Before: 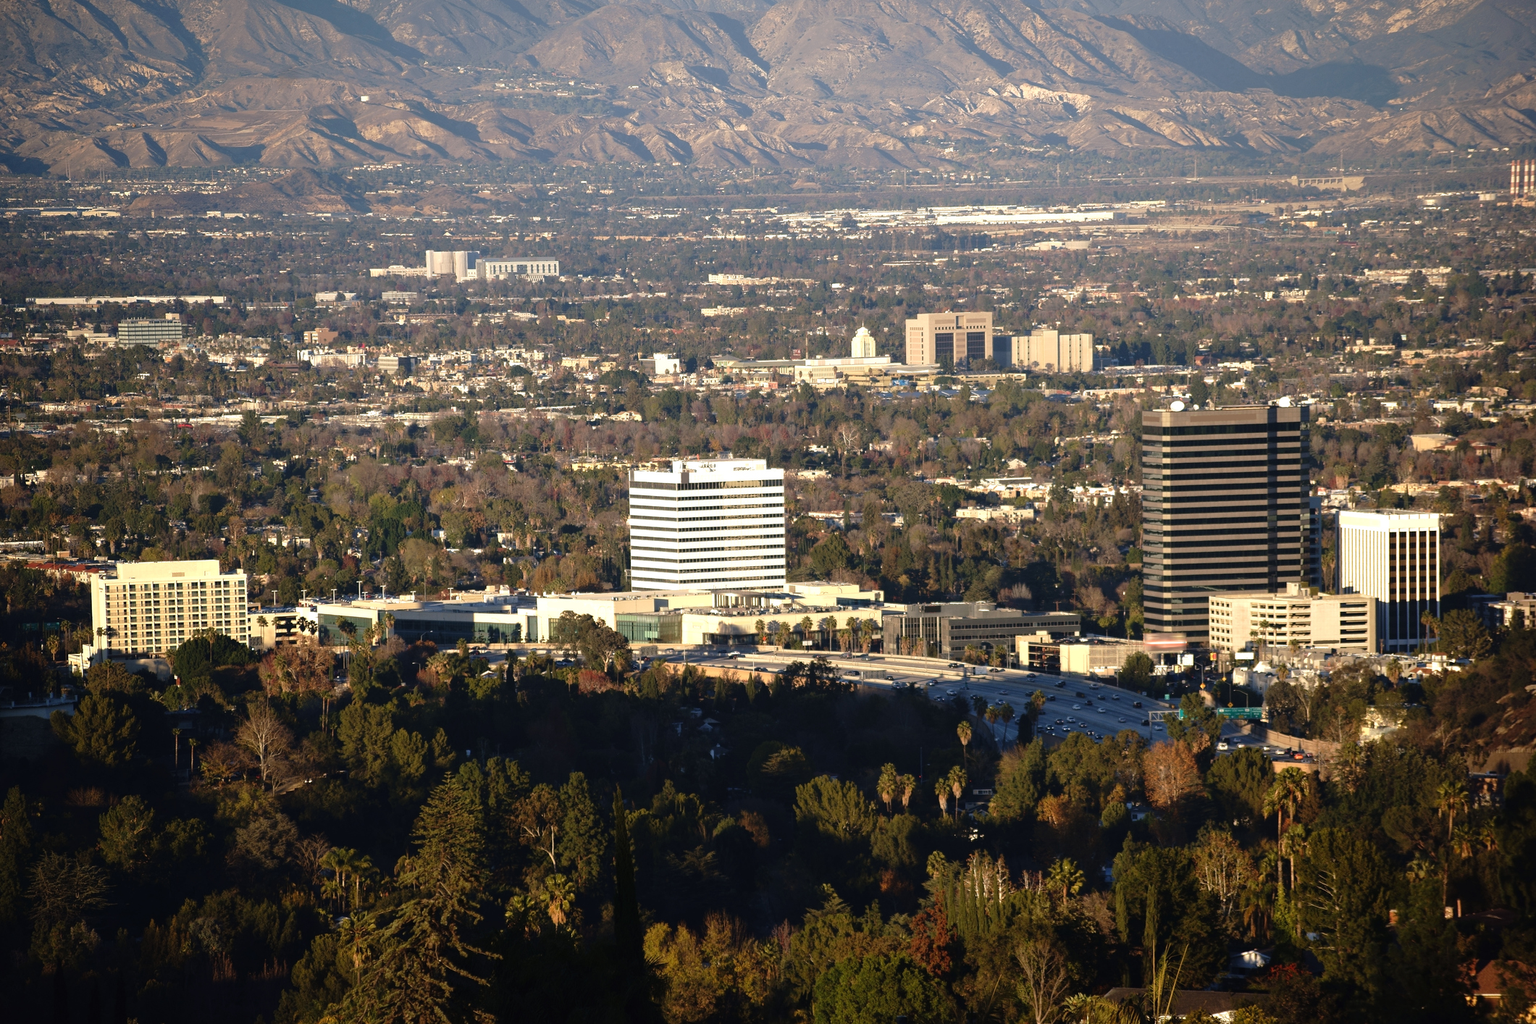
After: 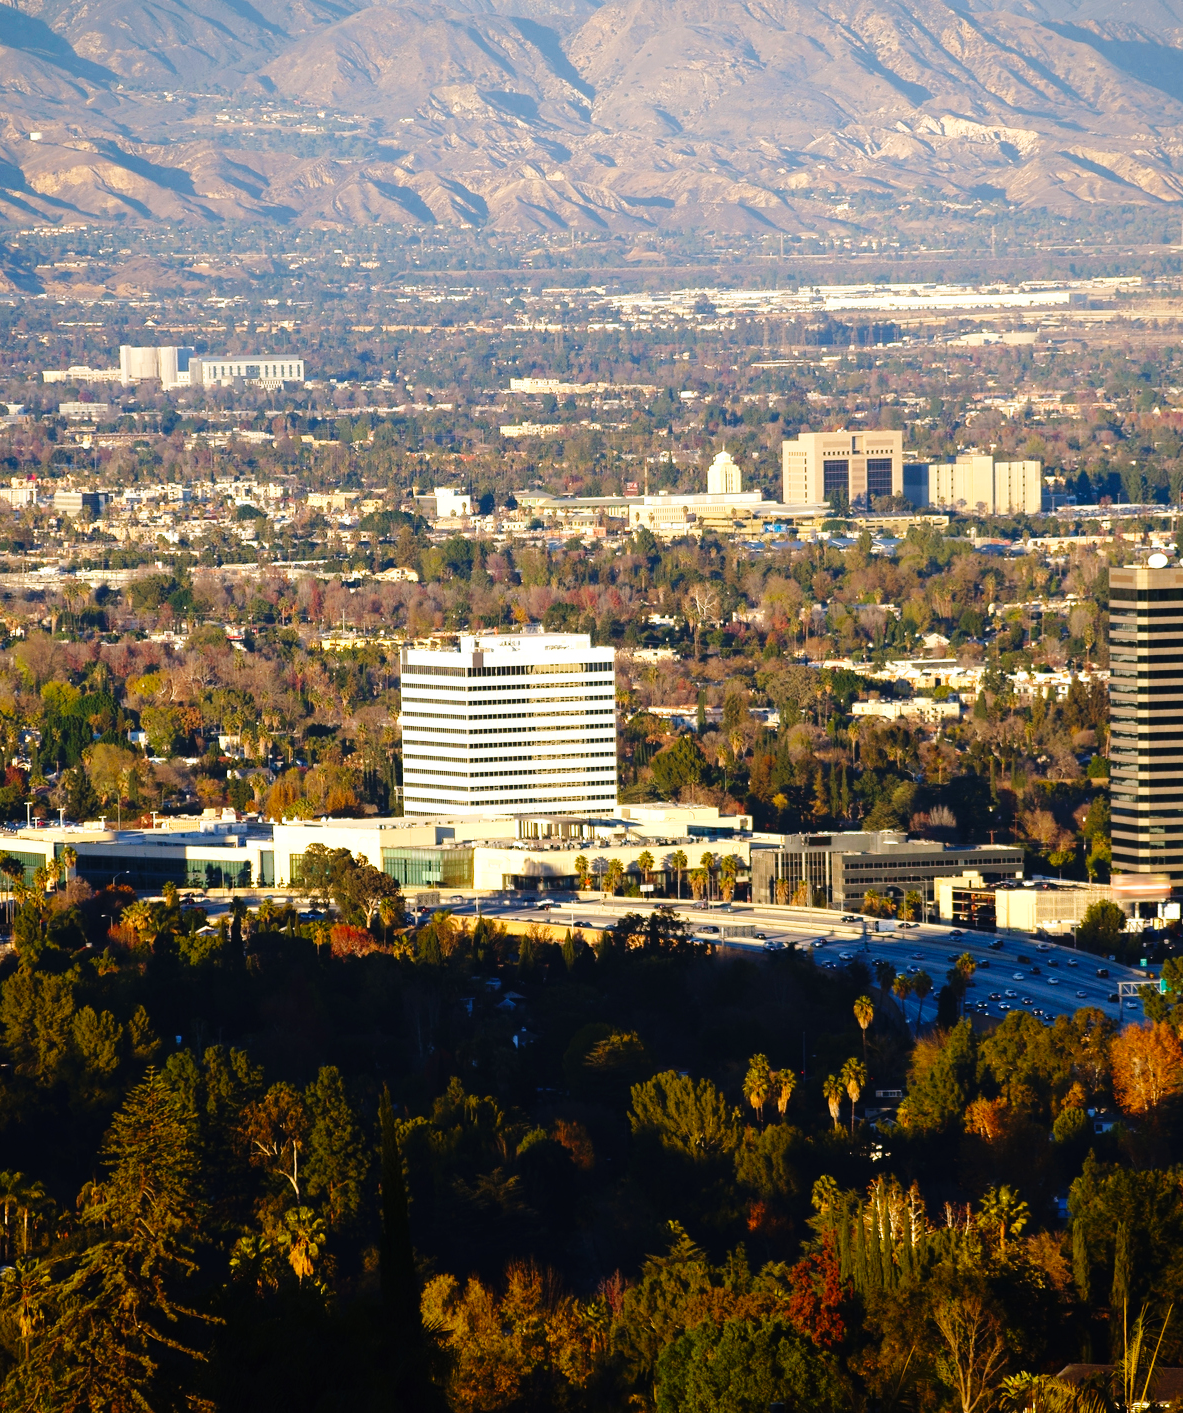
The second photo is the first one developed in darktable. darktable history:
base curve: curves: ch0 [(0, 0) (0.032, 0.025) (0.121, 0.166) (0.206, 0.329) (0.605, 0.79) (1, 1)], preserve colors none
color balance rgb: linear chroma grading › global chroma 14.815%, perceptual saturation grading › global saturation 19.772%
crop: left 22.069%, right 22.145%, bottom 0.007%
